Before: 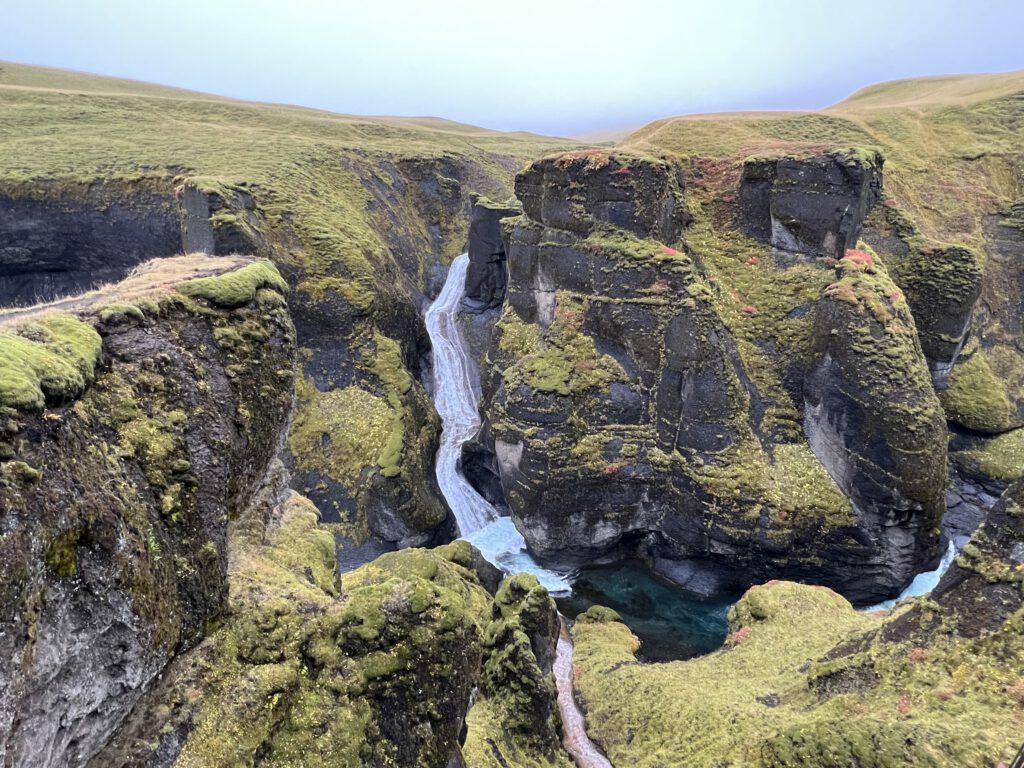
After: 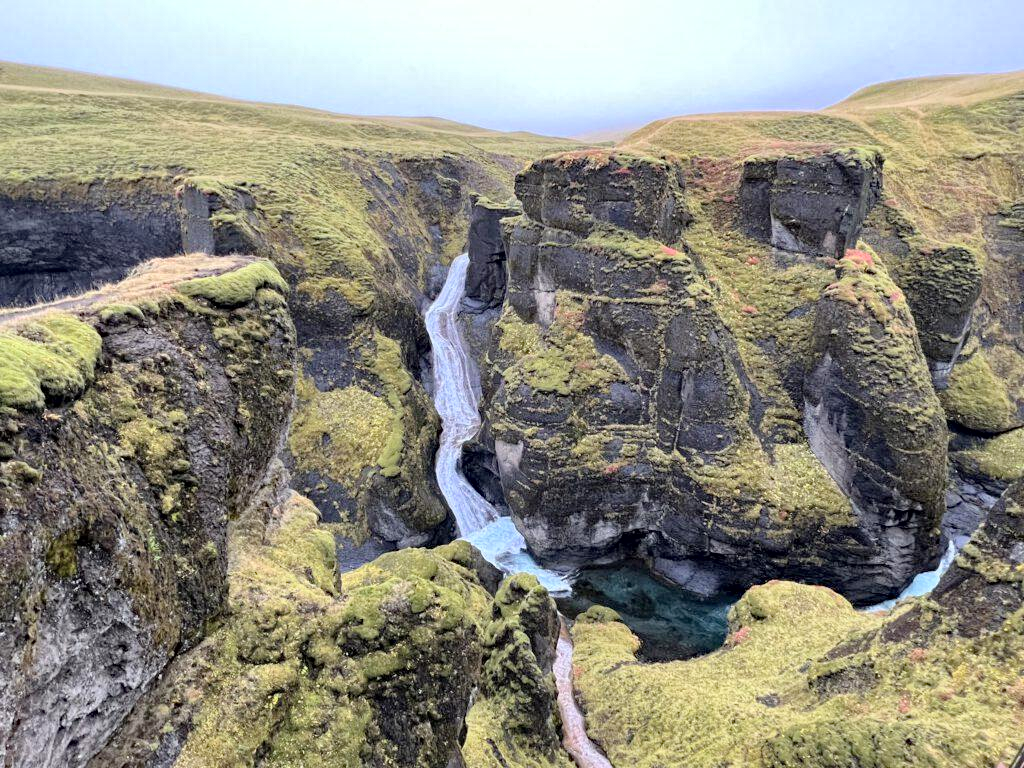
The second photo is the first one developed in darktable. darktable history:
haze removal: strength 0.29, distance 0.25, compatibility mode true, adaptive false
global tonemap: drago (1, 100), detail 1
